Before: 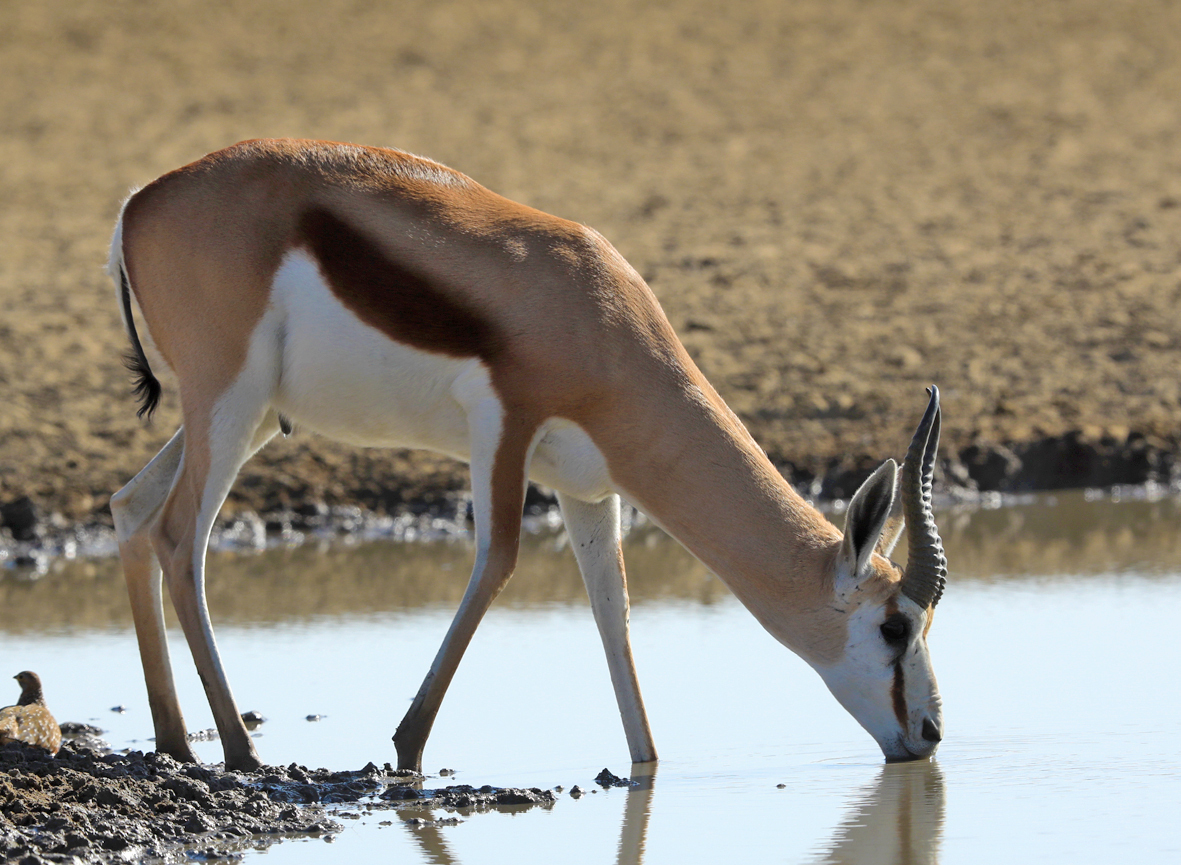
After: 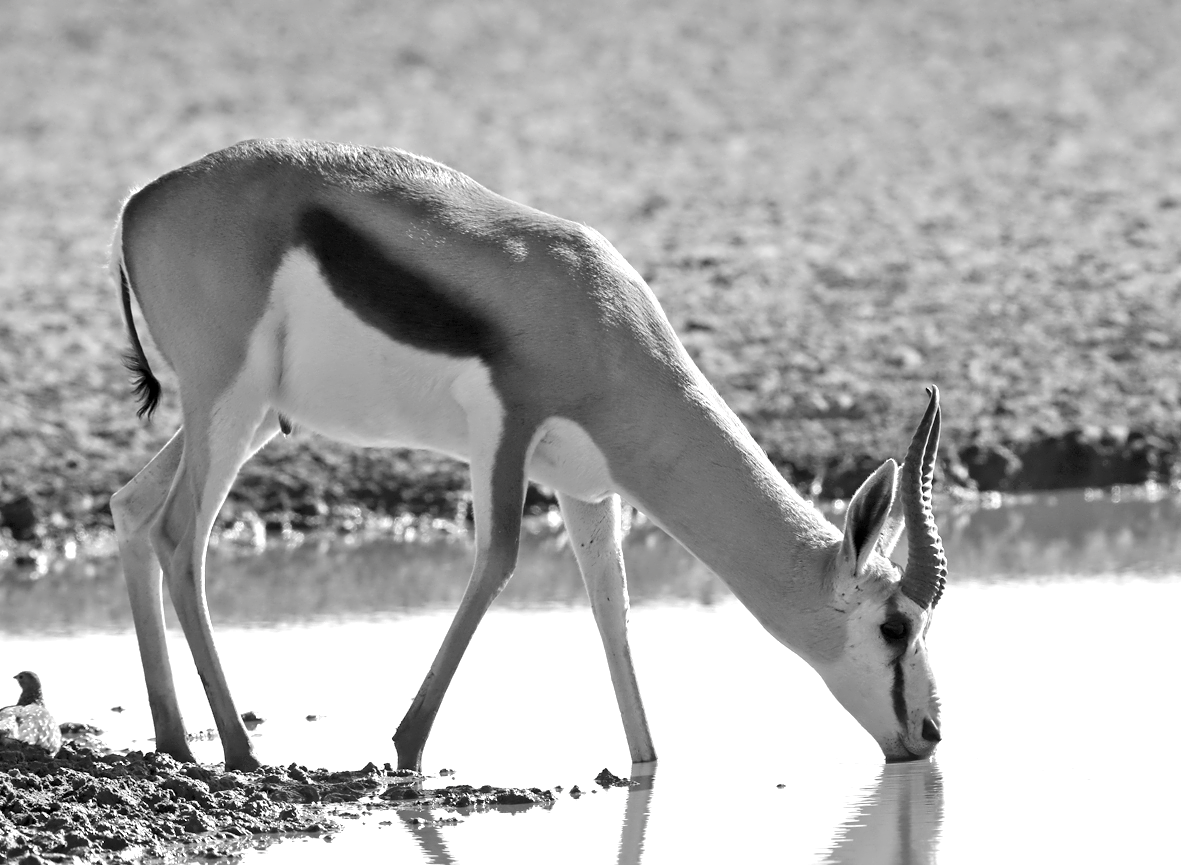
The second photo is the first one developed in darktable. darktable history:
exposure: exposure 0.753 EV, compensate exposure bias true, compensate highlight preservation false
contrast brightness saturation: saturation -0.995
contrast equalizer: octaves 7, y [[0.5, 0.542, 0.583, 0.625, 0.667, 0.708], [0.5 ×6], [0.5 ×6], [0, 0.033, 0.067, 0.1, 0.133, 0.167], [0, 0.05, 0.1, 0.15, 0.2, 0.25]], mix 0.296
